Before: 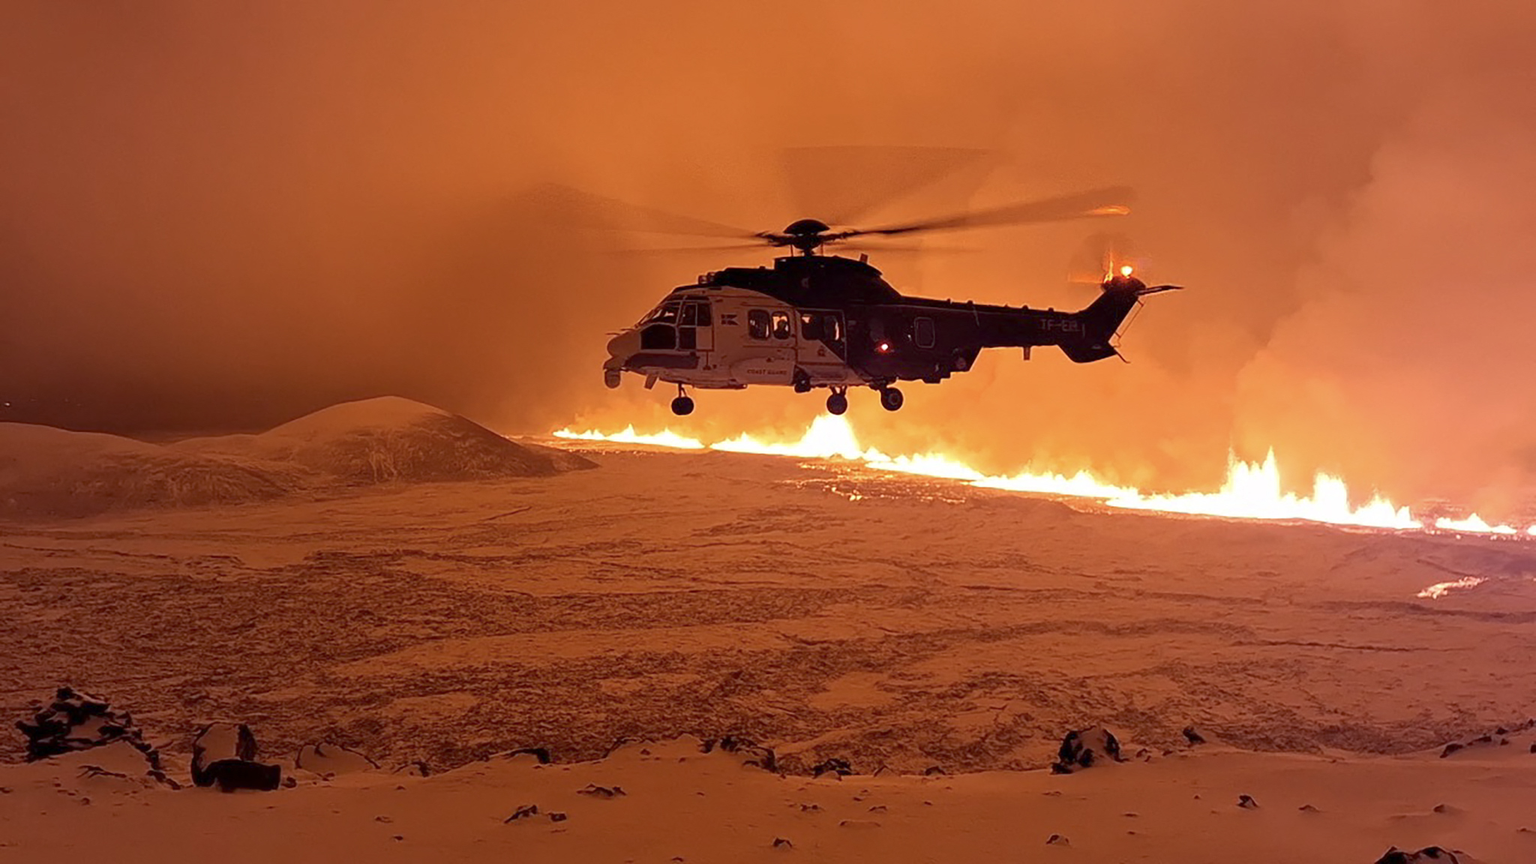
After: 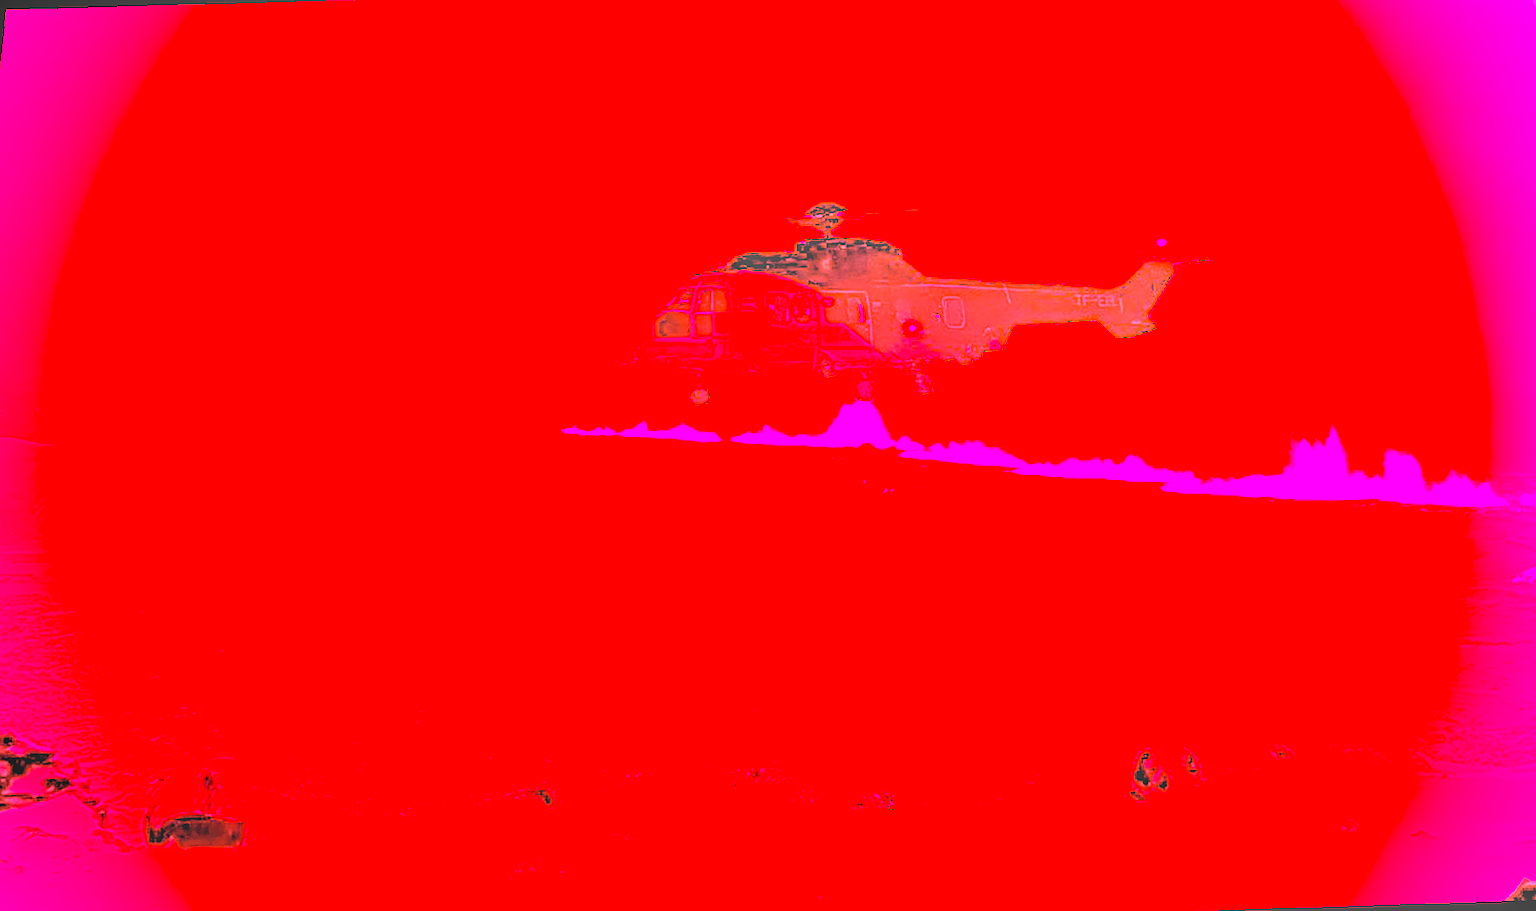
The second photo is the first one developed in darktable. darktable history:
rotate and perspective: rotation -1.68°, lens shift (vertical) -0.146, crop left 0.049, crop right 0.912, crop top 0.032, crop bottom 0.96
white balance: red 4.26, blue 1.802
sharpen: amount 0.2
local contrast: on, module defaults
rgb levels: levels [[0.01, 0.419, 0.839], [0, 0.5, 1], [0, 0.5, 1]]
exposure: black level correction 0, exposure 0.7 EV, compensate exposure bias true, compensate highlight preservation false
contrast brightness saturation: contrast 0.03, brightness 0.06, saturation 0.13
vignetting: fall-off start 91.19%
